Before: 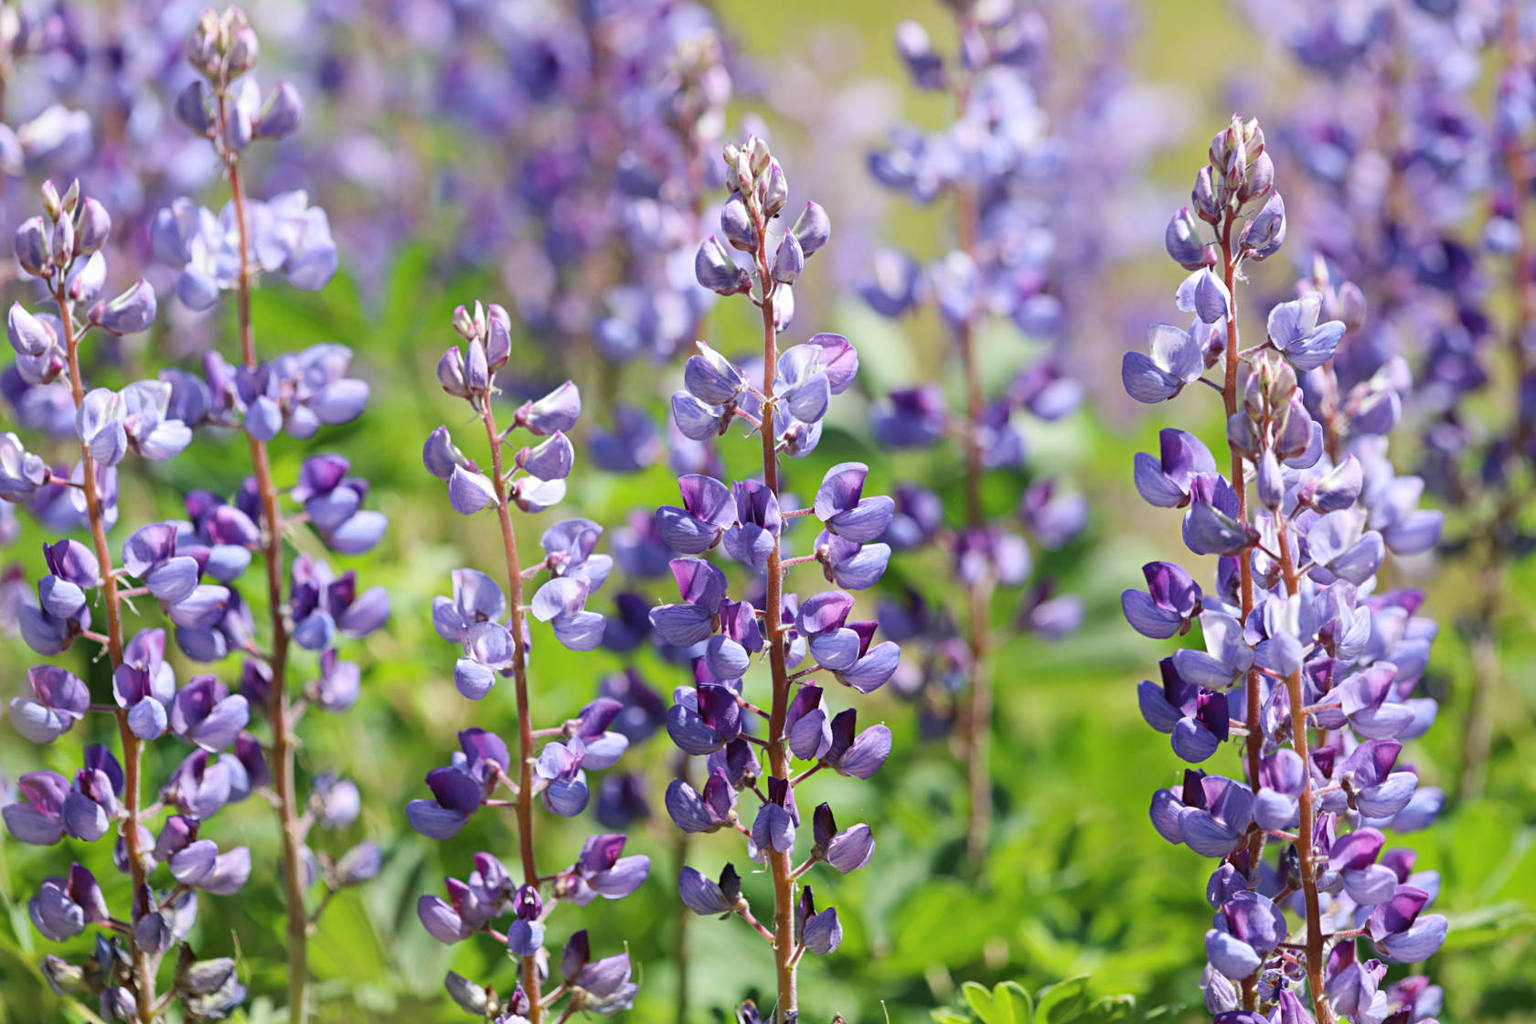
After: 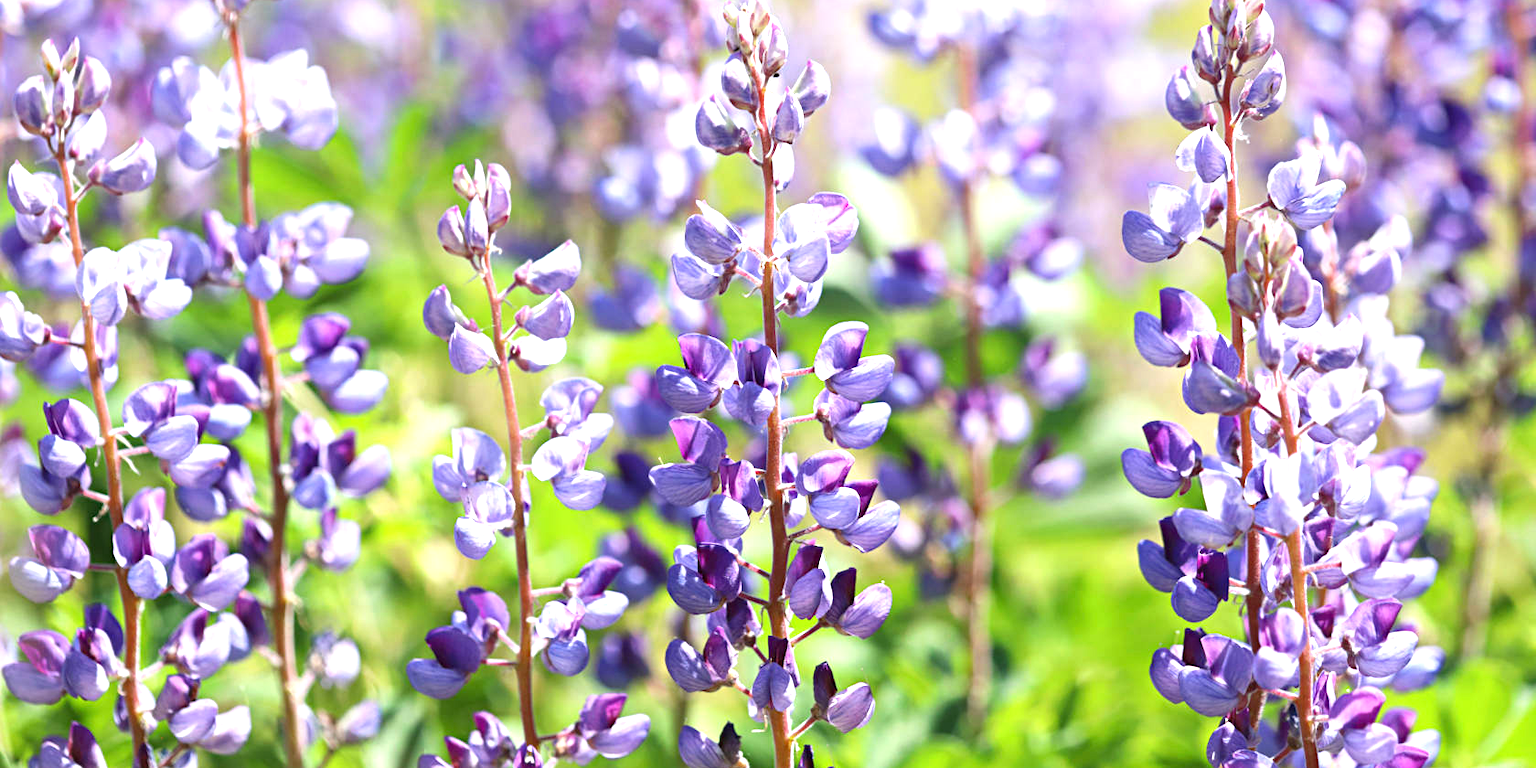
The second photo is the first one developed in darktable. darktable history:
contrast brightness saturation: contrast 0.03, brightness -0.04
exposure: black level correction 0.001, exposure 0.955 EV, compensate exposure bias true, compensate highlight preservation false
crop: top 13.819%, bottom 11.169%
